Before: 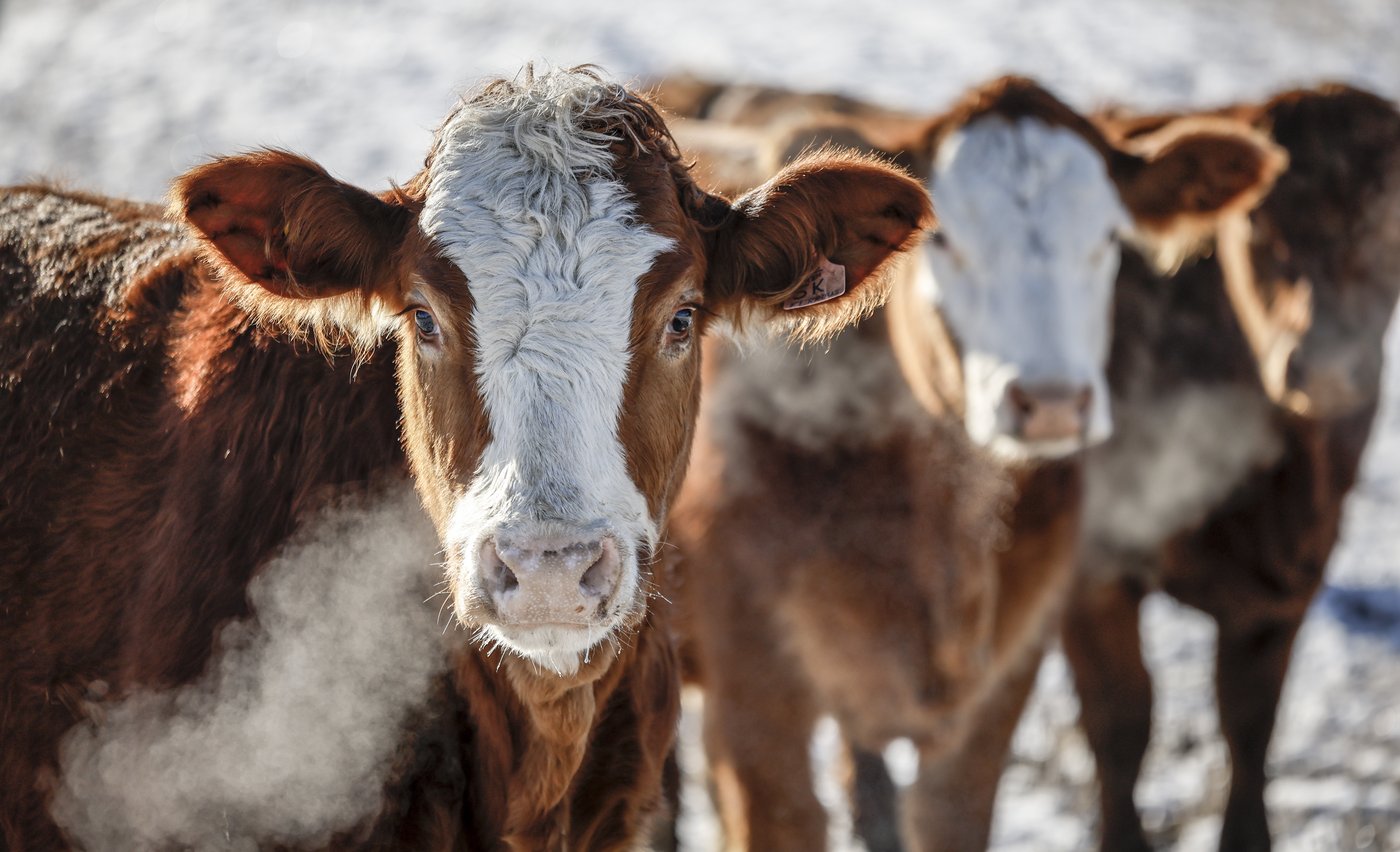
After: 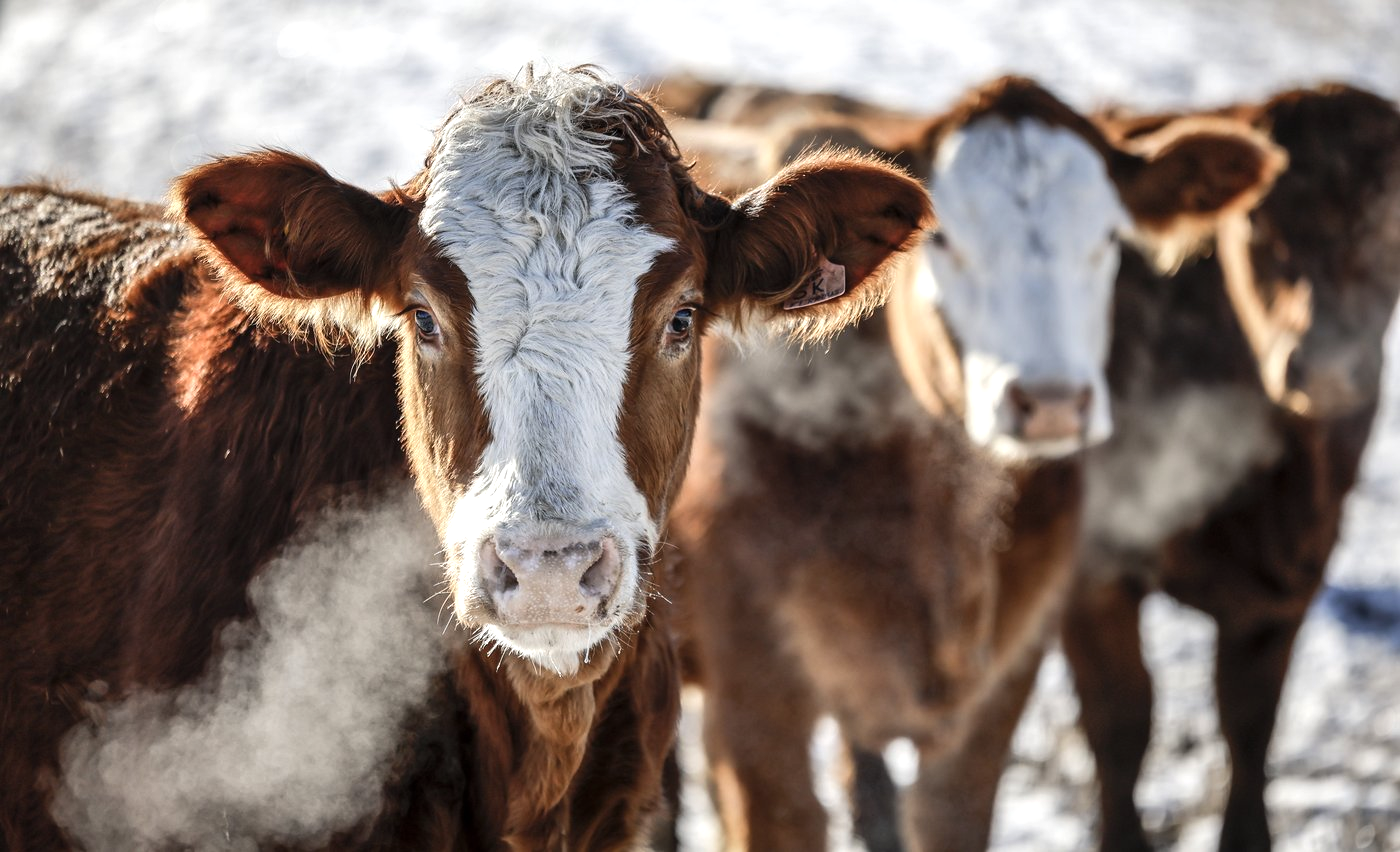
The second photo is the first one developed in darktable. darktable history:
tone equalizer: -8 EV -0.439 EV, -7 EV -0.373 EV, -6 EV -0.369 EV, -5 EV -0.242 EV, -3 EV 0.202 EV, -2 EV 0.323 EV, -1 EV 0.363 EV, +0 EV 0.445 EV, edges refinement/feathering 500, mask exposure compensation -1.57 EV, preserve details no
